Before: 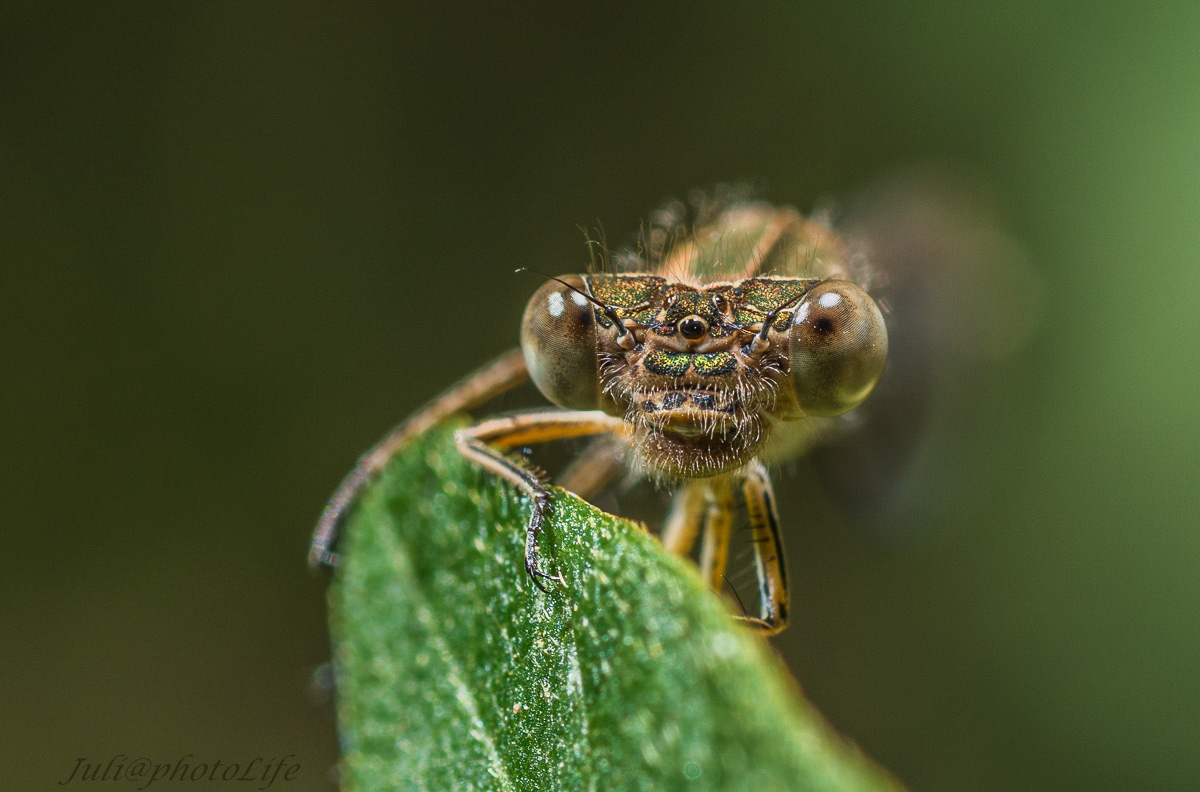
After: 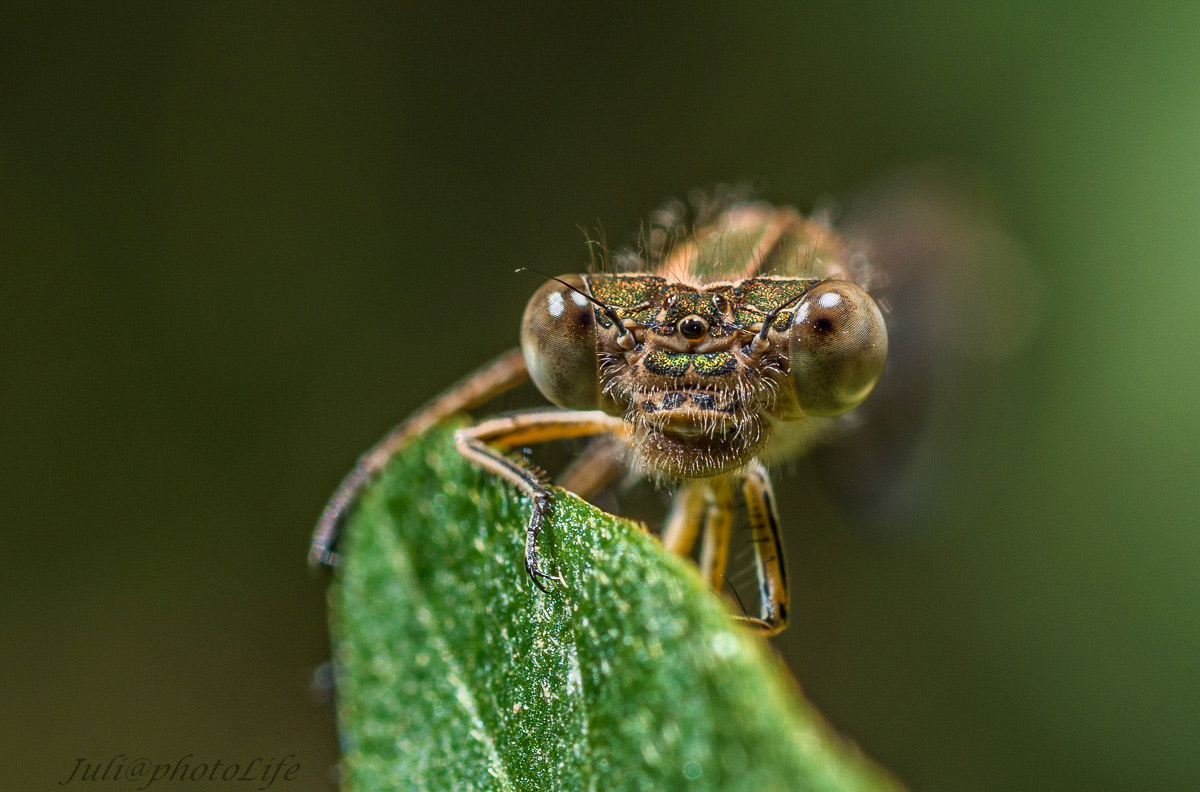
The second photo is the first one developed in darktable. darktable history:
exposure: black level correction 0.001, compensate highlight preservation false
haze removal: compatibility mode true, adaptive false
